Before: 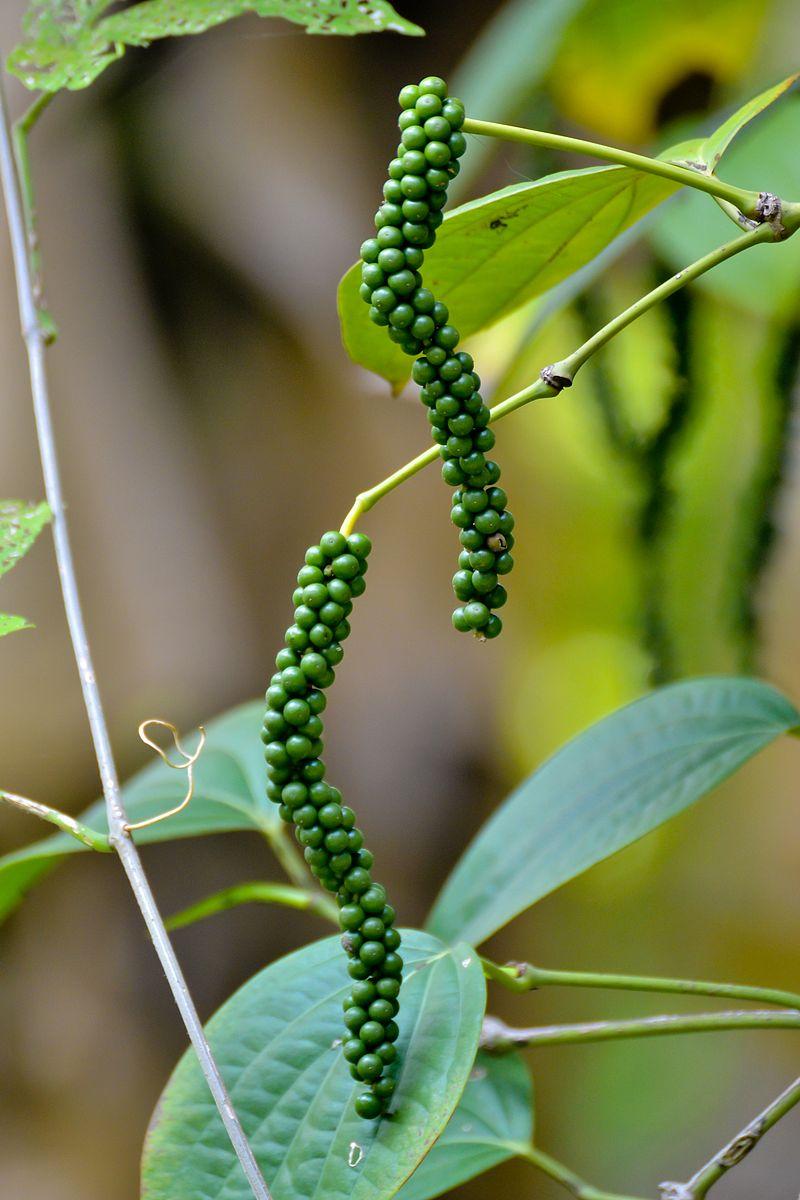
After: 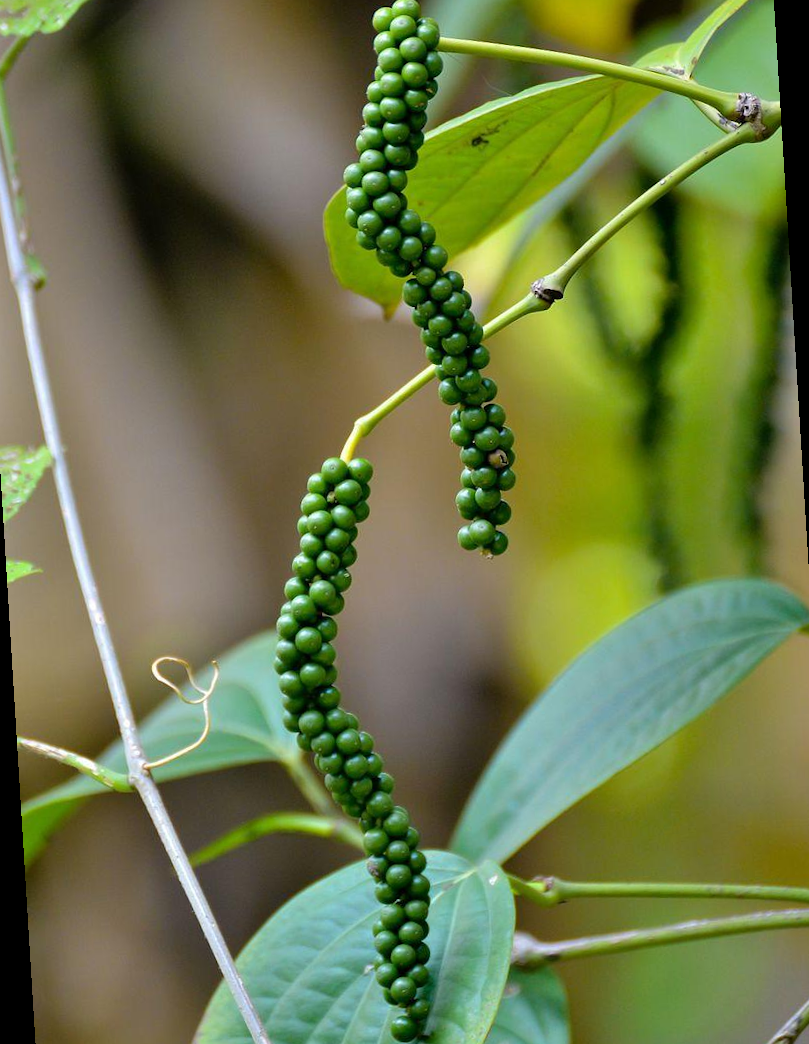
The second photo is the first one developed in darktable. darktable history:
rotate and perspective: rotation -3.52°, crop left 0.036, crop right 0.964, crop top 0.081, crop bottom 0.919
exposure: compensate highlight preservation false
